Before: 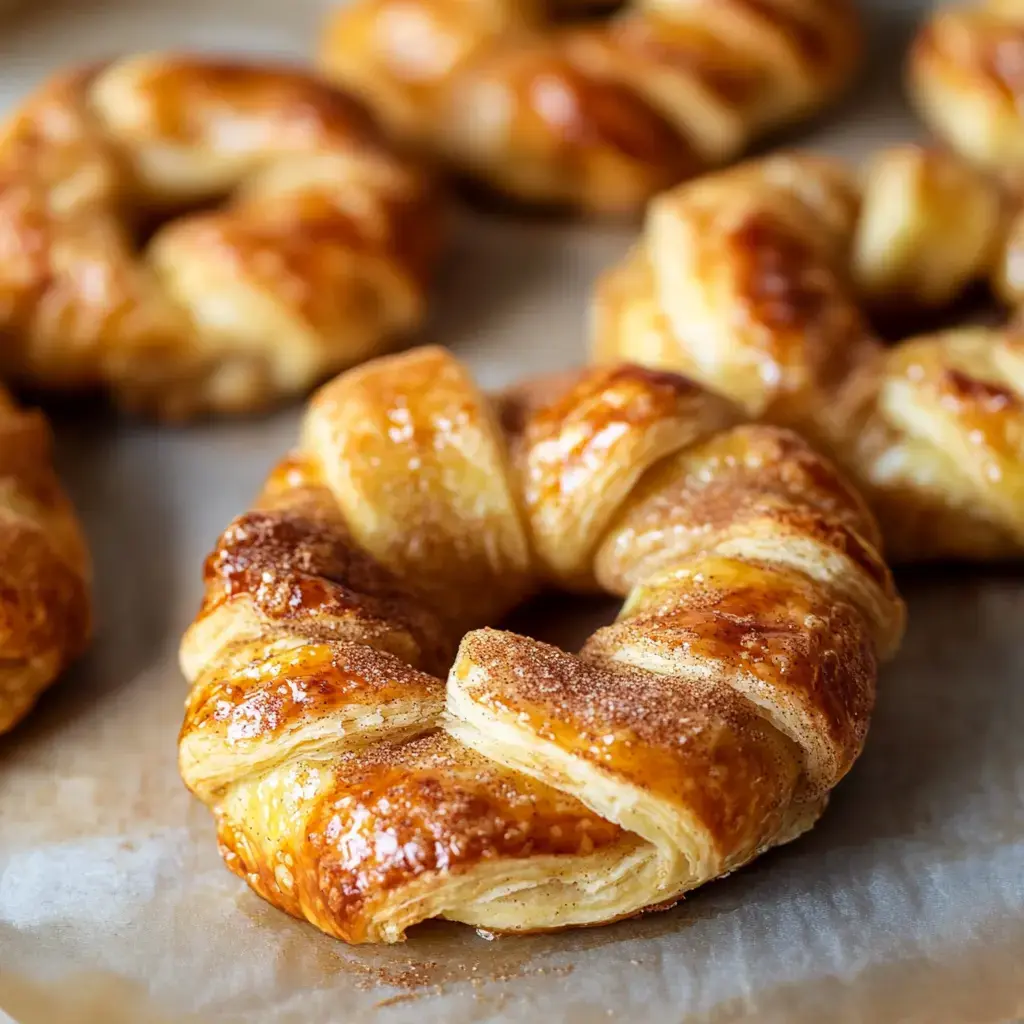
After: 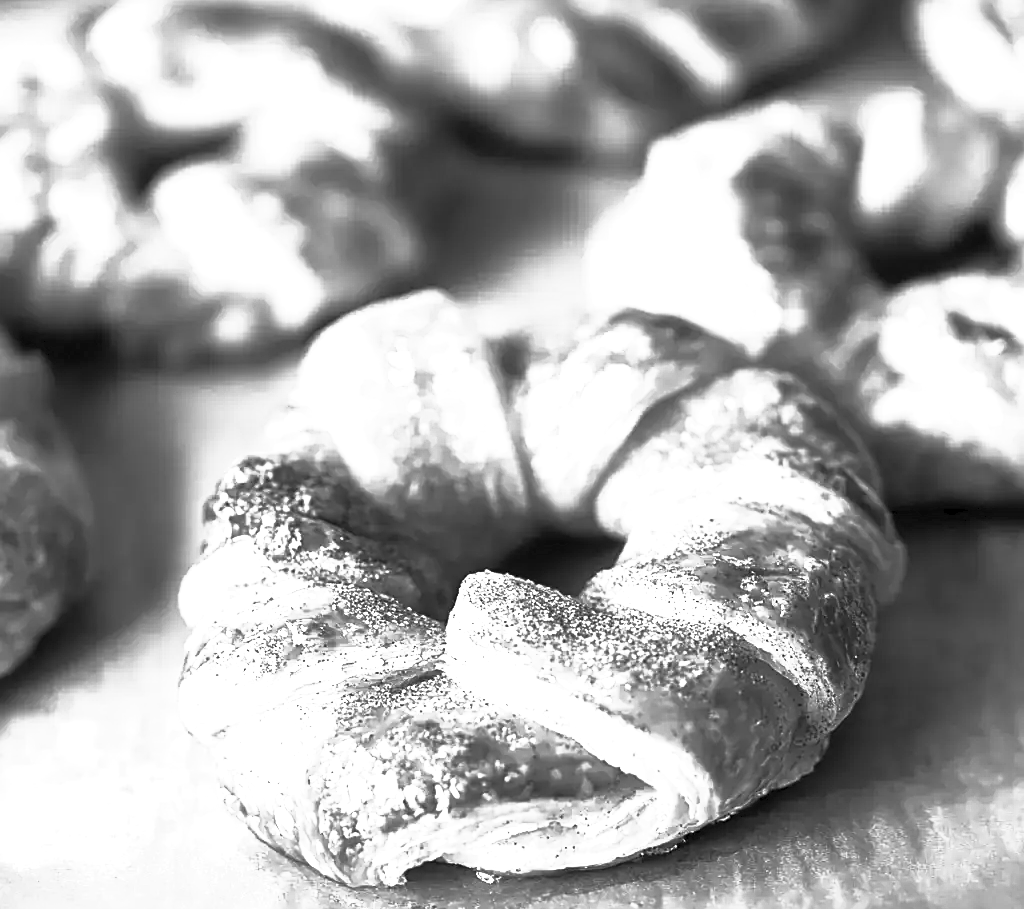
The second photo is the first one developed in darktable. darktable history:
crop and rotate: top 5.609%, bottom 5.609%
contrast brightness saturation: contrast 0.39, brightness 0.53
exposure: black level correction 0.001, exposure 1.129 EV, compensate exposure bias true, compensate highlight preservation false
sharpen: on, module defaults
base curve: curves: ch0 [(0, 0) (0.564, 0.291) (0.802, 0.731) (1, 1)]
monochrome: a 32, b 64, size 2.3
